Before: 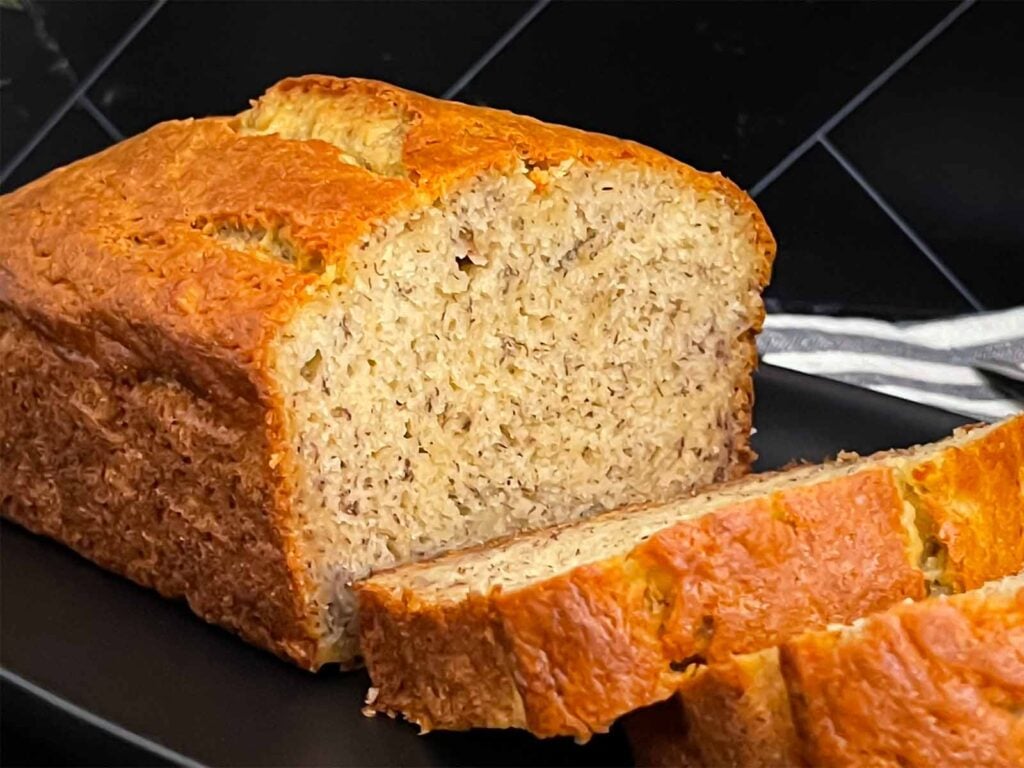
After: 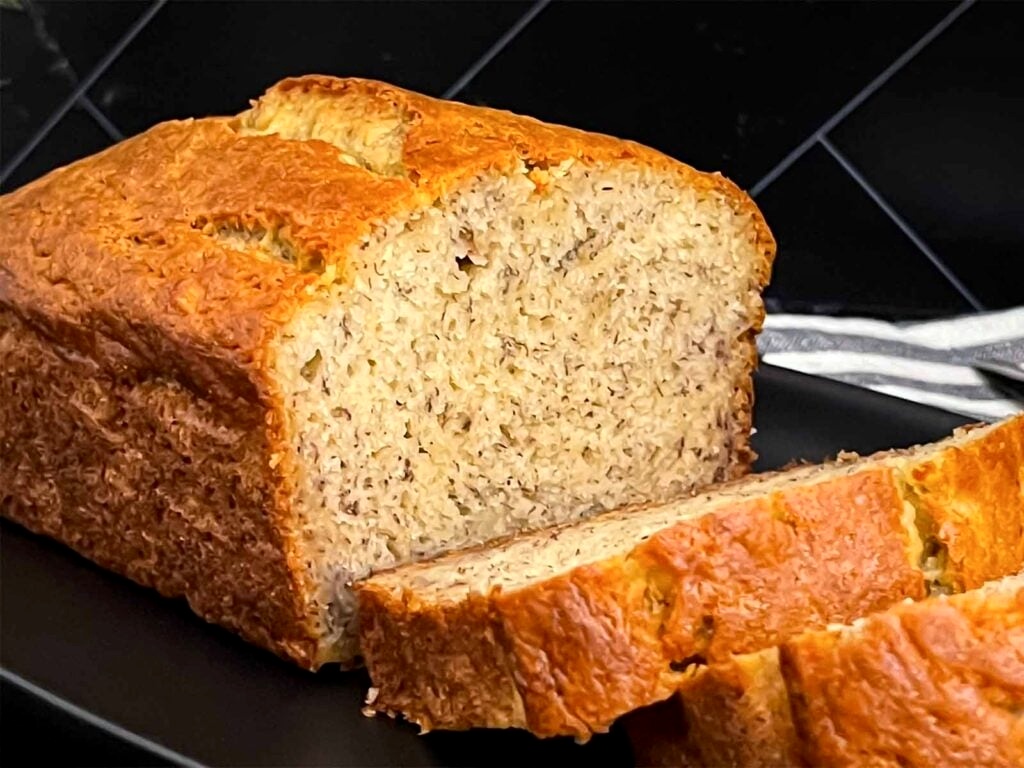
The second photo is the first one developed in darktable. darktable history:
local contrast: highlights 100%, shadows 100%, detail 120%, midtone range 0.2
contrast brightness saturation: contrast 0.14
